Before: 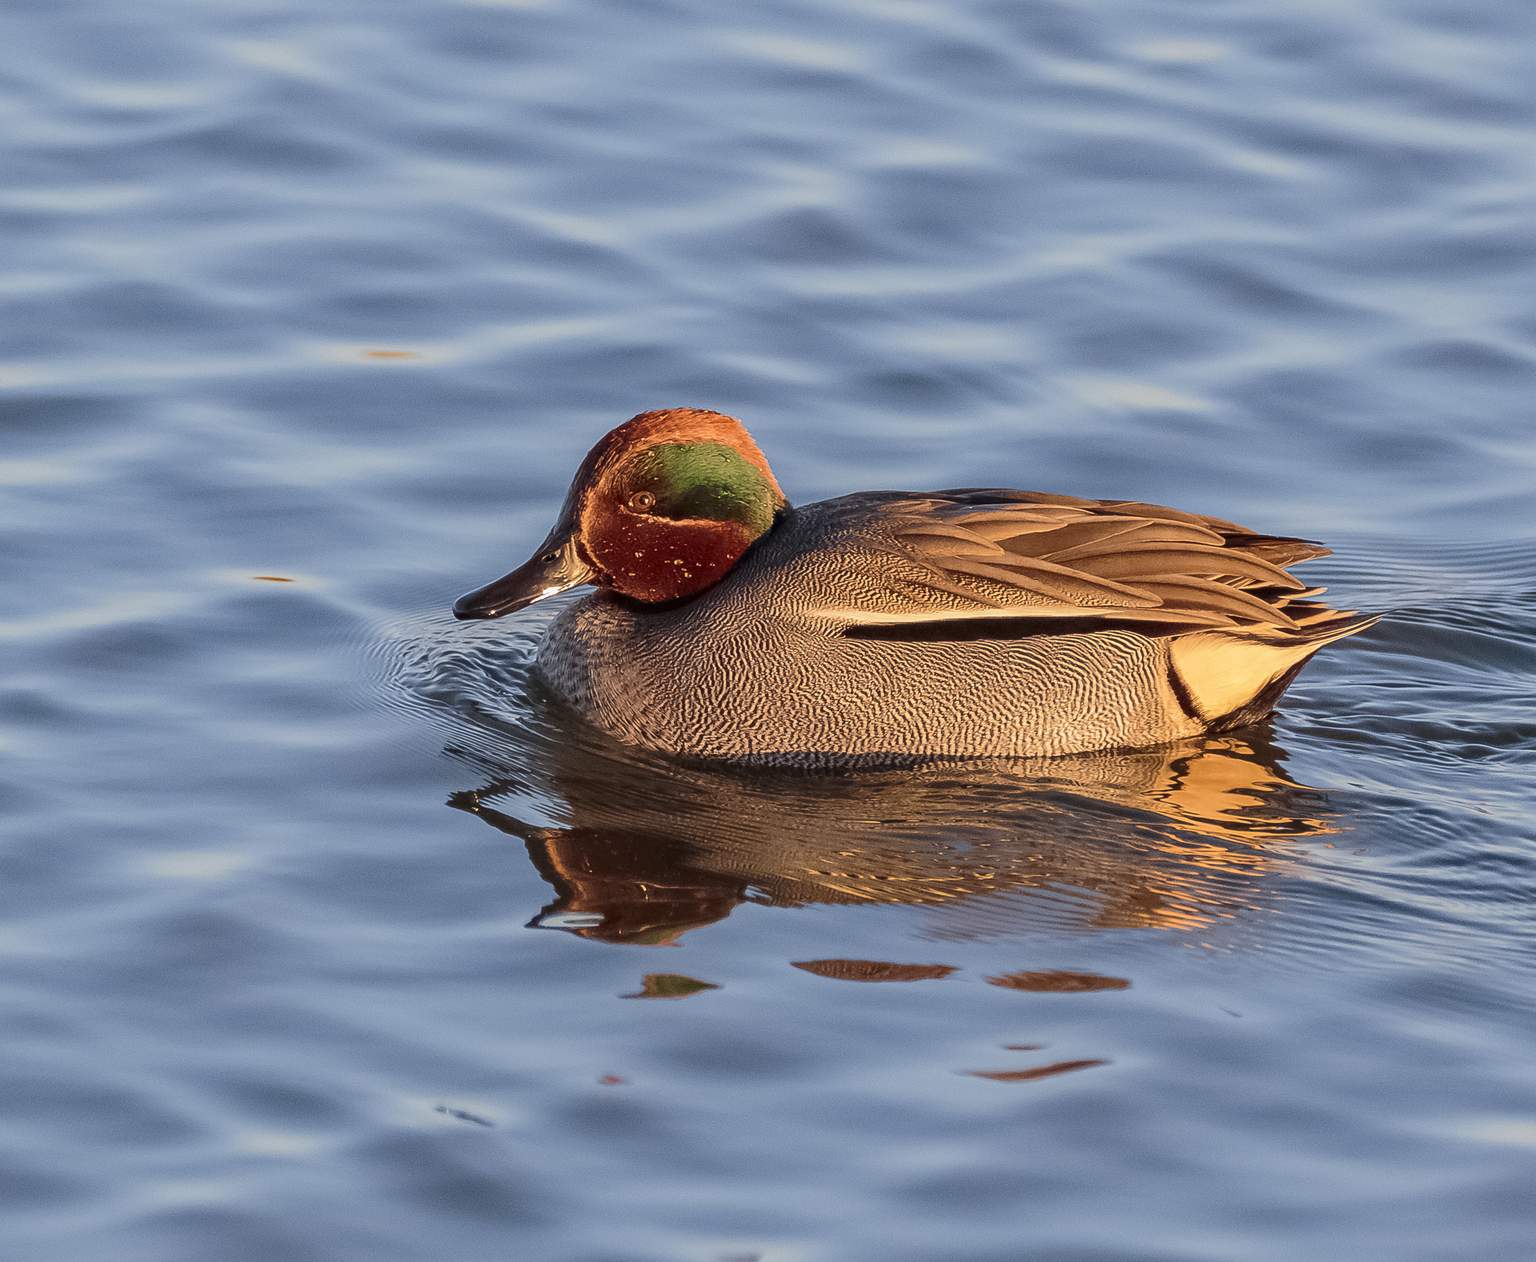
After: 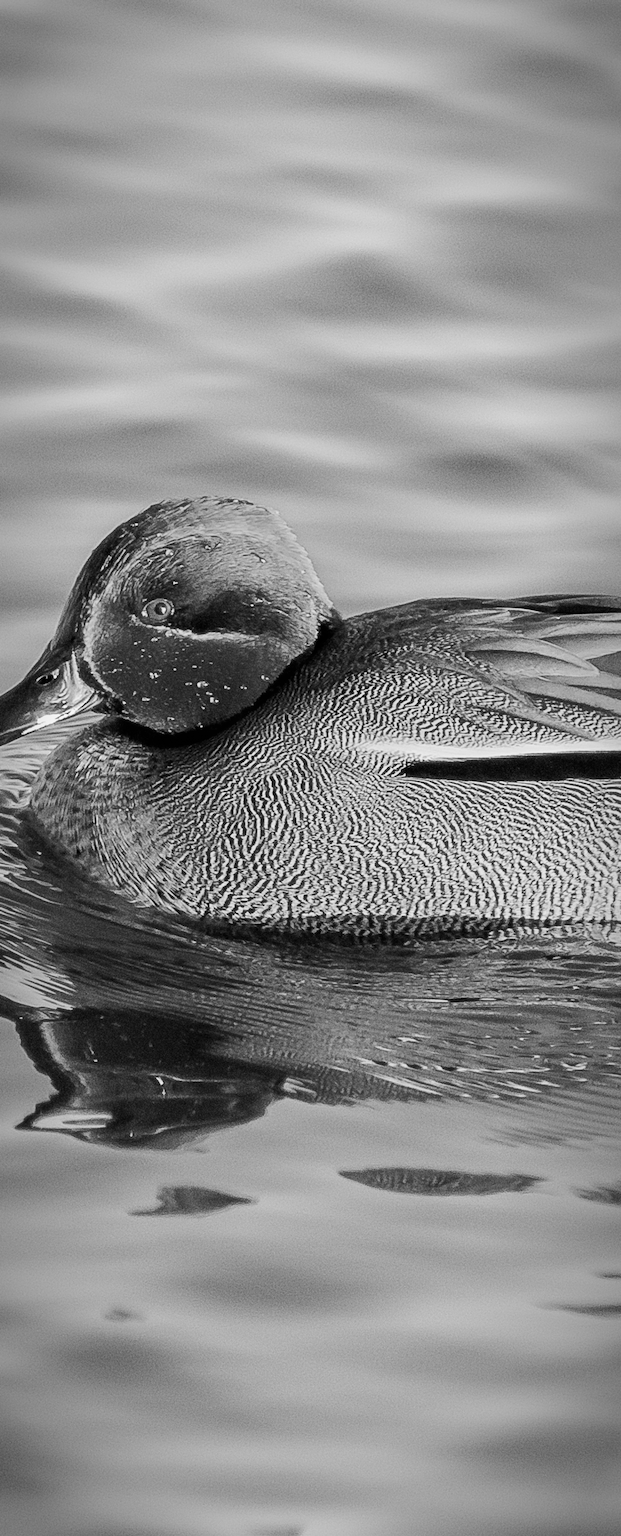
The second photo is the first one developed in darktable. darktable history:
monochrome: a -4.13, b 5.16, size 1
vignetting: automatic ratio true
tone curve: curves: ch0 [(0, 0) (0.004, 0.001) (0.133, 0.16) (0.325, 0.399) (0.475, 0.588) (0.832, 0.903) (1, 1)], color space Lab, linked channels, preserve colors none
crop: left 33.36%, right 33.36%
